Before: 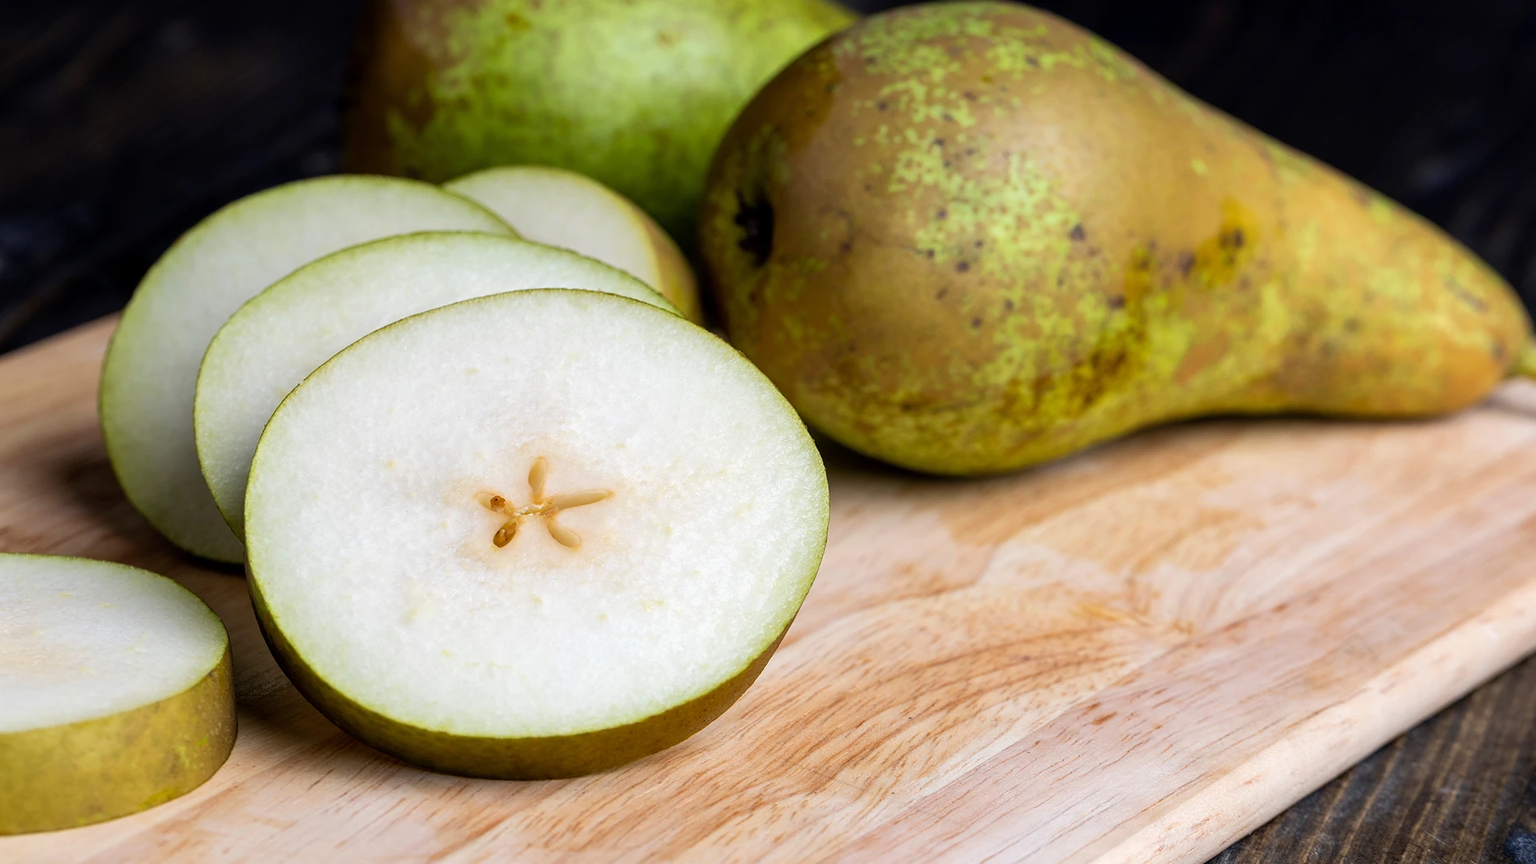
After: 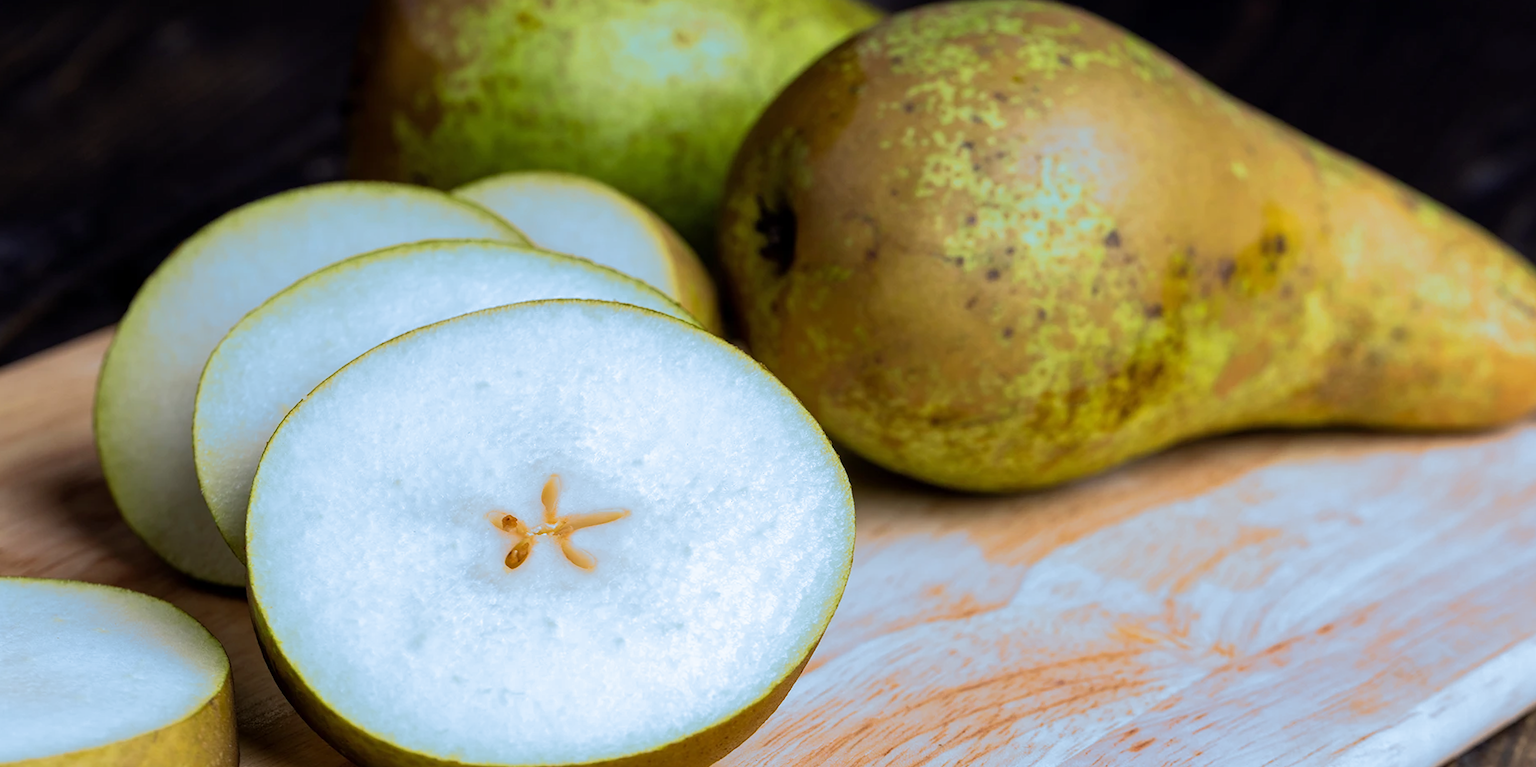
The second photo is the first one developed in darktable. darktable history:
crop and rotate: angle 0.2°, left 0.275%, right 3.127%, bottom 14.18%
split-toning: shadows › hue 351.18°, shadows › saturation 0.86, highlights › hue 218.82°, highlights › saturation 0.73, balance -19.167
